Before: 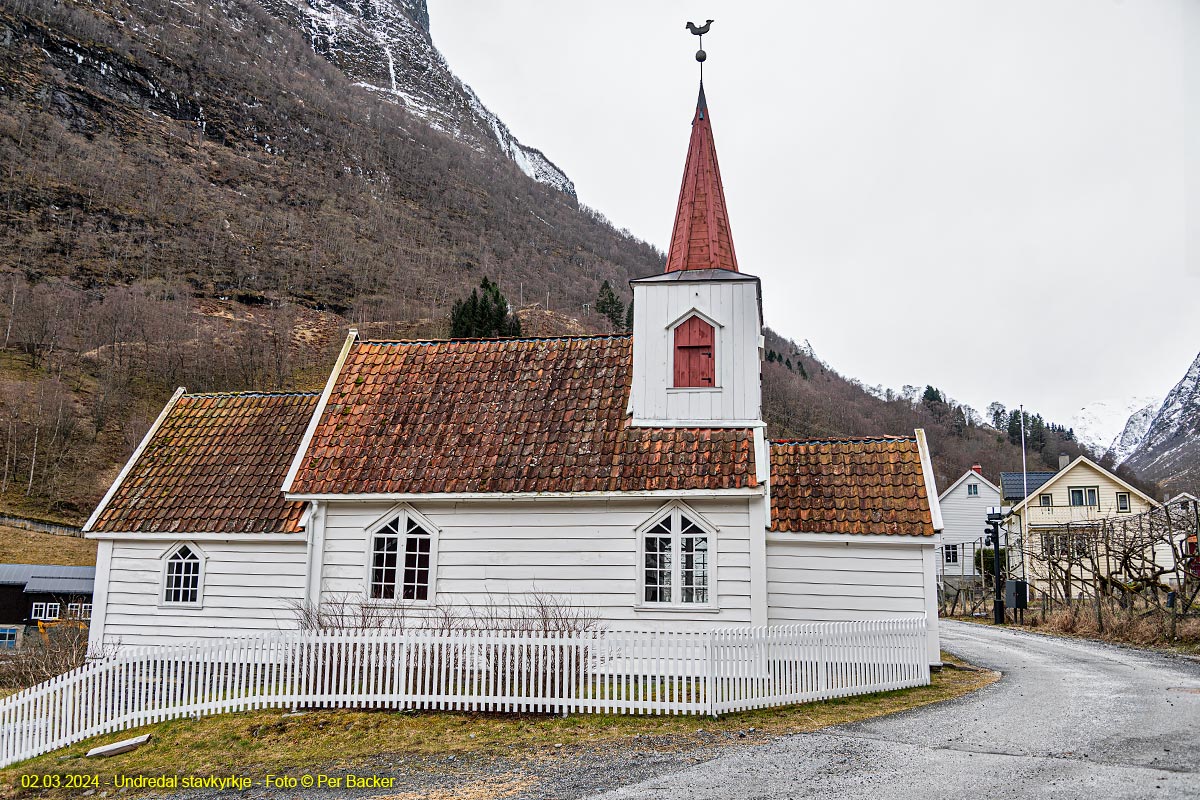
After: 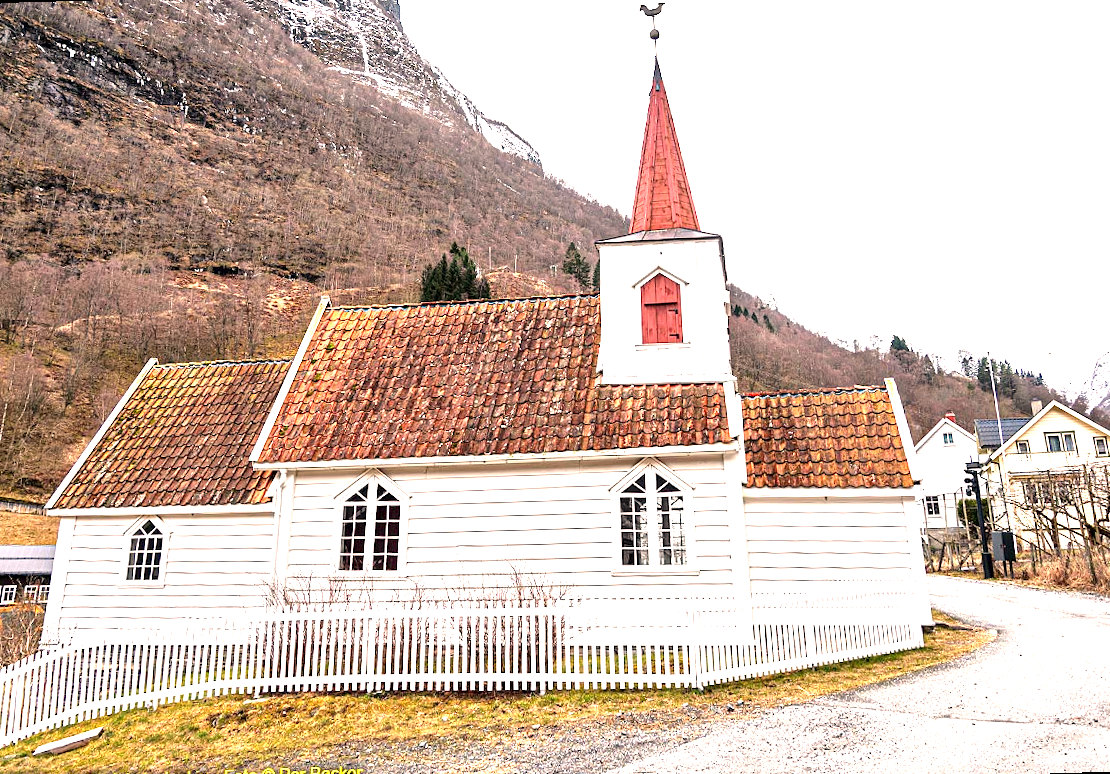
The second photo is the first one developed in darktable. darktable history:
exposure: black level correction 0.001, exposure 1.398 EV, compensate exposure bias true, compensate highlight preservation false
rotate and perspective: rotation -1.68°, lens shift (vertical) -0.146, crop left 0.049, crop right 0.912, crop top 0.032, crop bottom 0.96
white balance: red 1.127, blue 0.943
